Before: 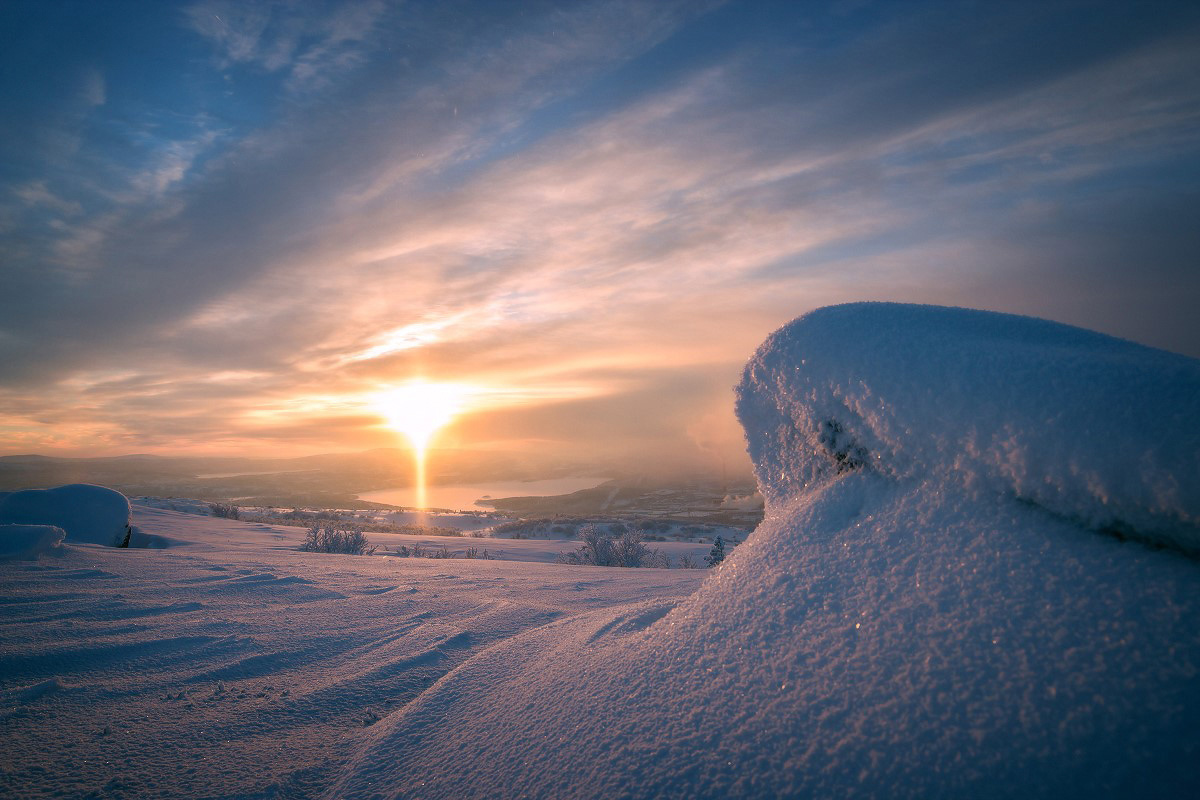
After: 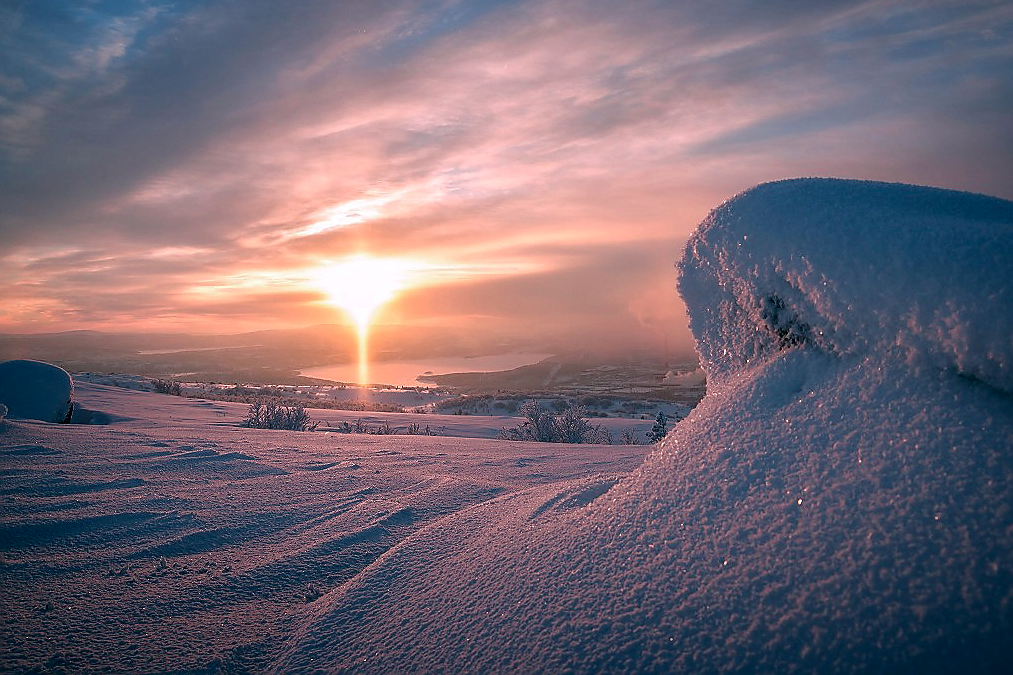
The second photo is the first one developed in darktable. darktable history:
crop and rotate: left 4.842%, top 15.51%, right 10.668%
tone curve: curves: ch0 [(0, 0) (0.106, 0.041) (0.256, 0.197) (0.37, 0.336) (0.513, 0.481) (0.667, 0.629) (1, 1)]; ch1 [(0, 0) (0.502, 0.505) (0.553, 0.577) (1, 1)]; ch2 [(0, 0) (0.5, 0.495) (0.56, 0.544) (1, 1)], color space Lab, independent channels, preserve colors none
sharpen: radius 1.4, amount 1.25, threshold 0.7
